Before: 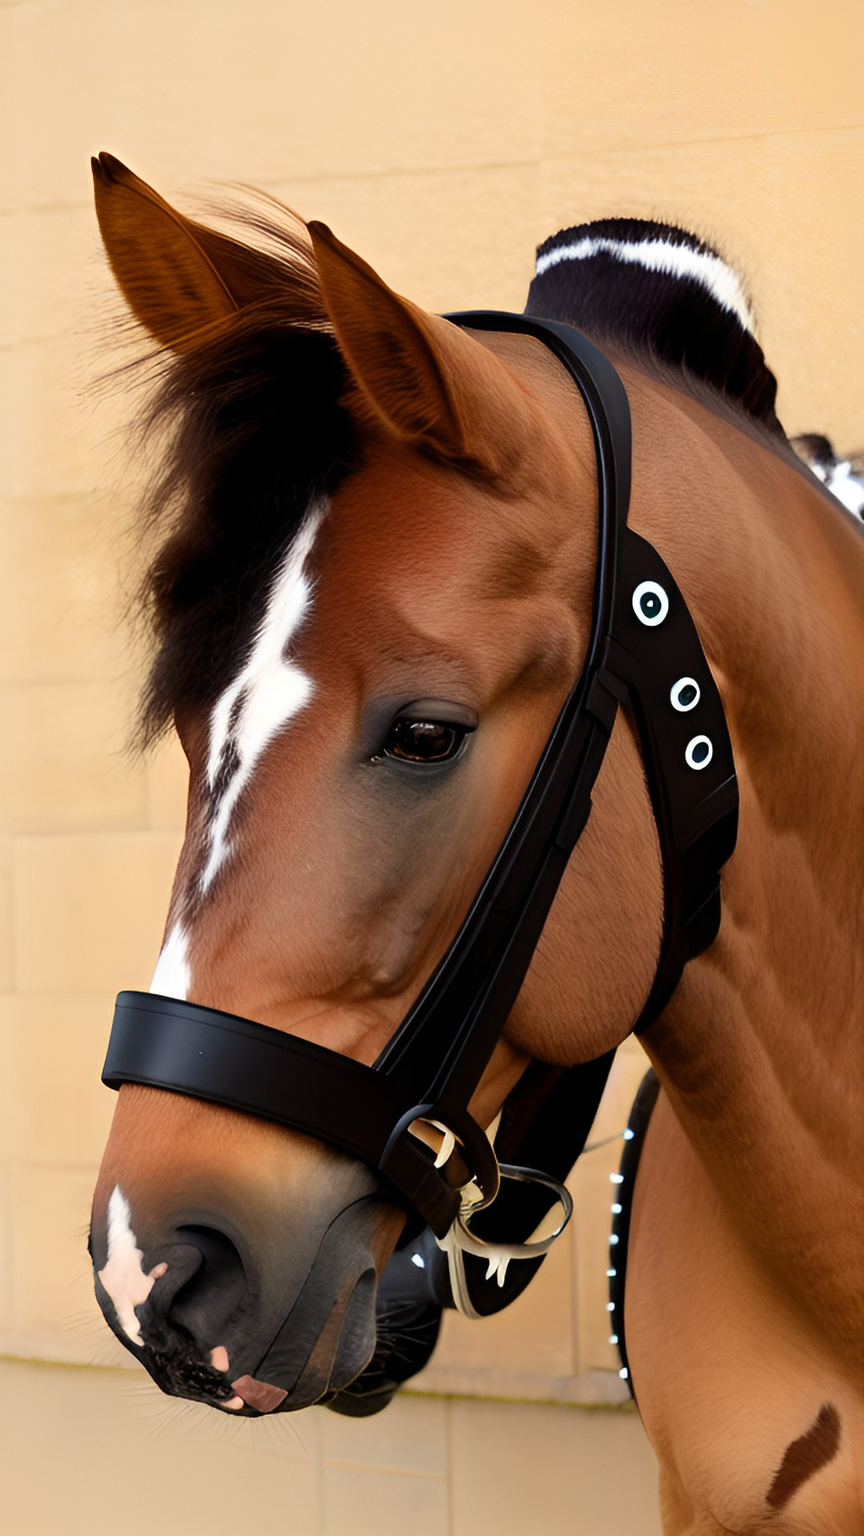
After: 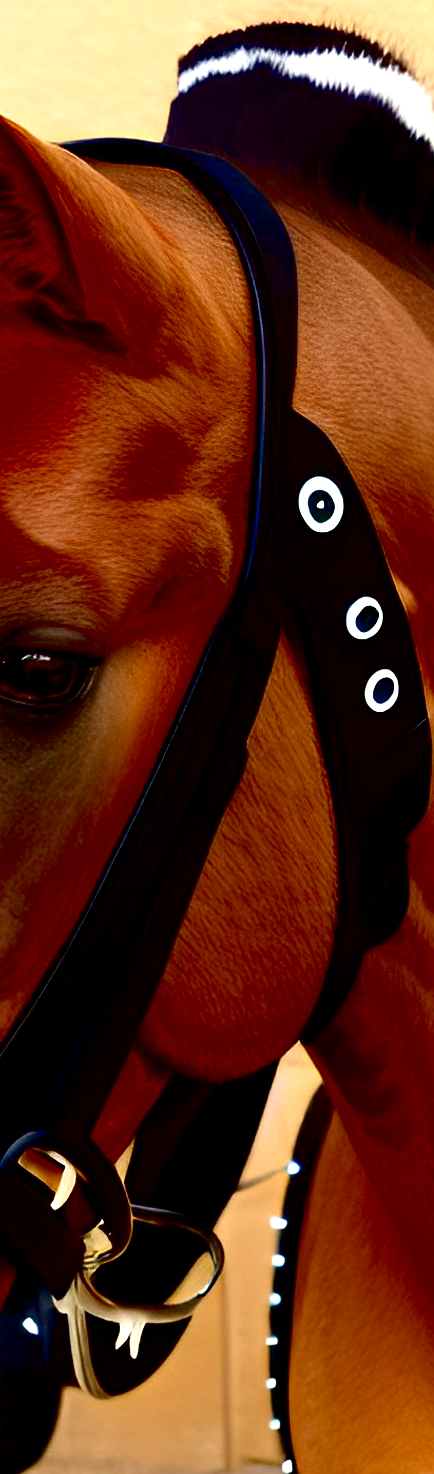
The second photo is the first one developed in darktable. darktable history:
crop: left 45.591%, top 13.049%, right 14.136%, bottom 10.145%
contrast brightness saturation: contrast 0.129, brightness -0.232, saturation 0.137
exposure: black level correction 0.04, exposure 0.5 EV, compensate highlight preservation false
